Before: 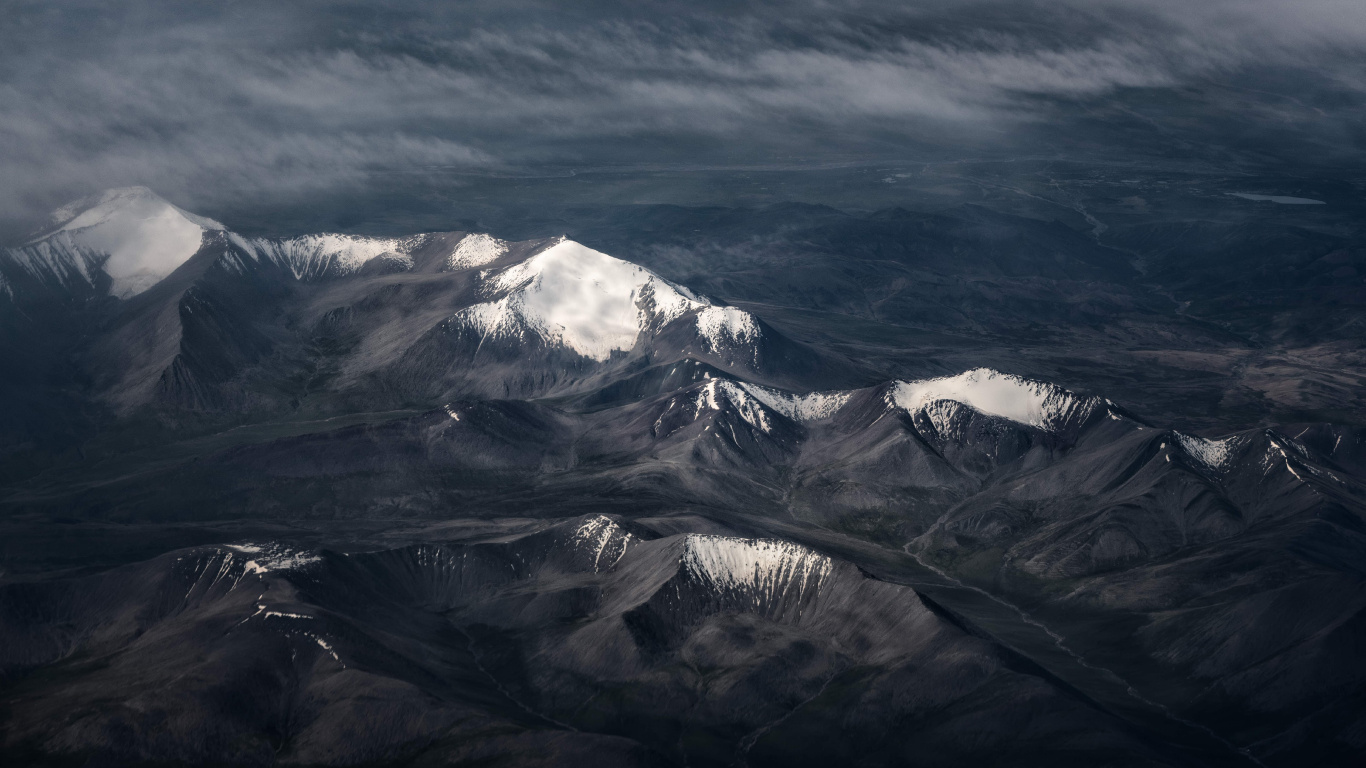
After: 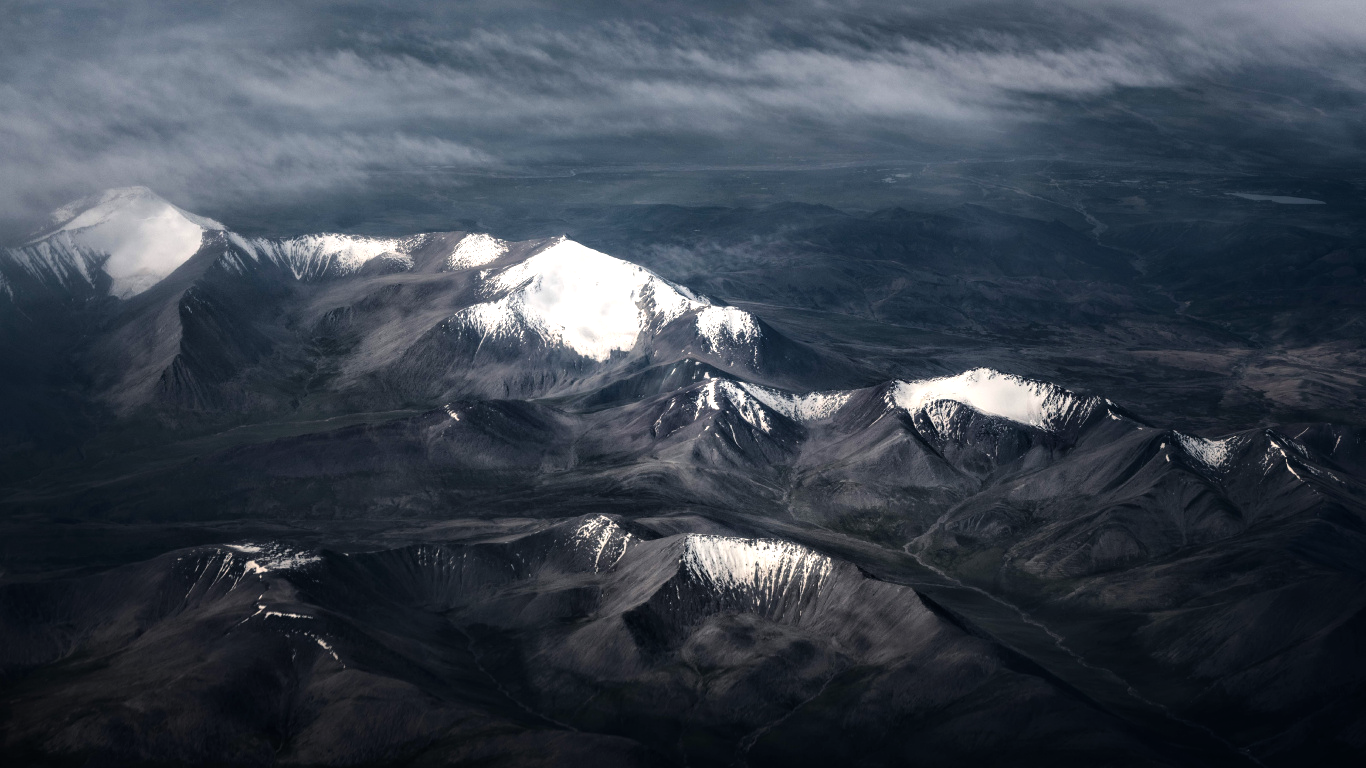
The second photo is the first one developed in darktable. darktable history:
tone equalizer: -8 EV -0.774 EV, -7 EV -0.71 EV, -6 EV -0.636 EV, -5 EV -0.4 EV, -3 EV 0.375 EV, -2 EV 0.6 EV, -1 EV 0.69 EV, +0 EV 0.741 EV
